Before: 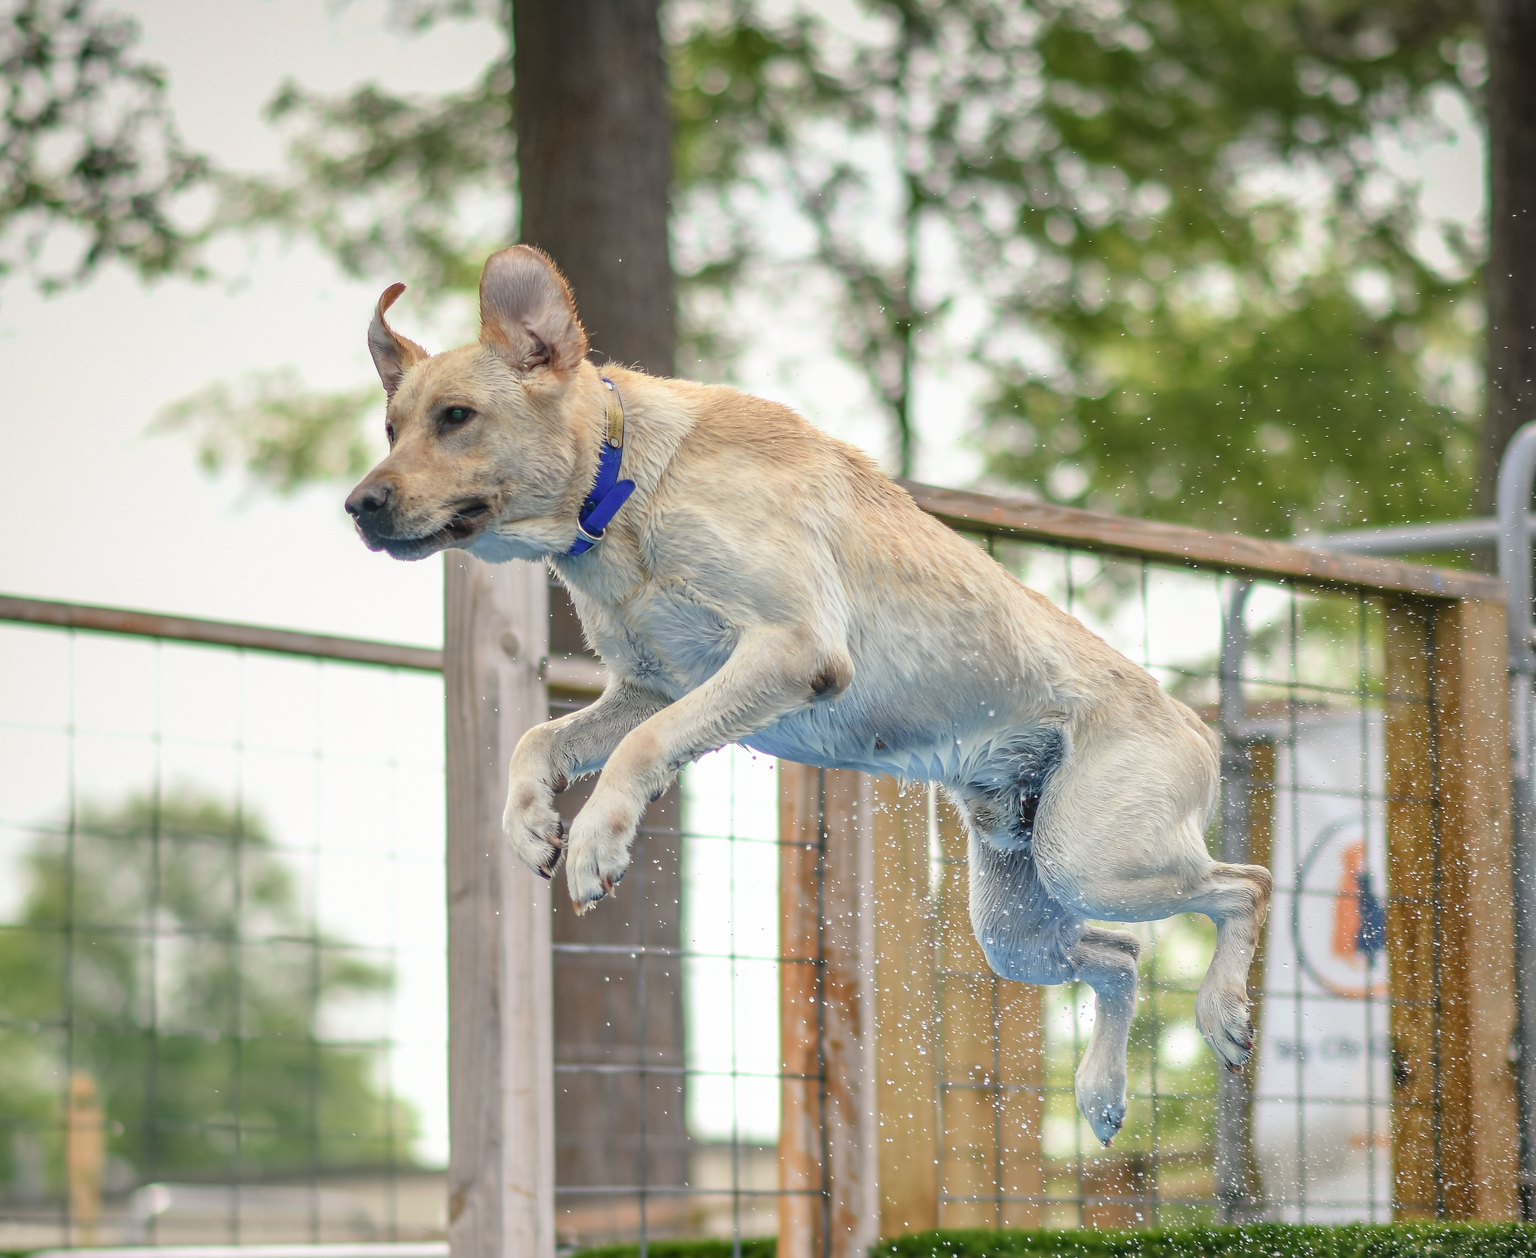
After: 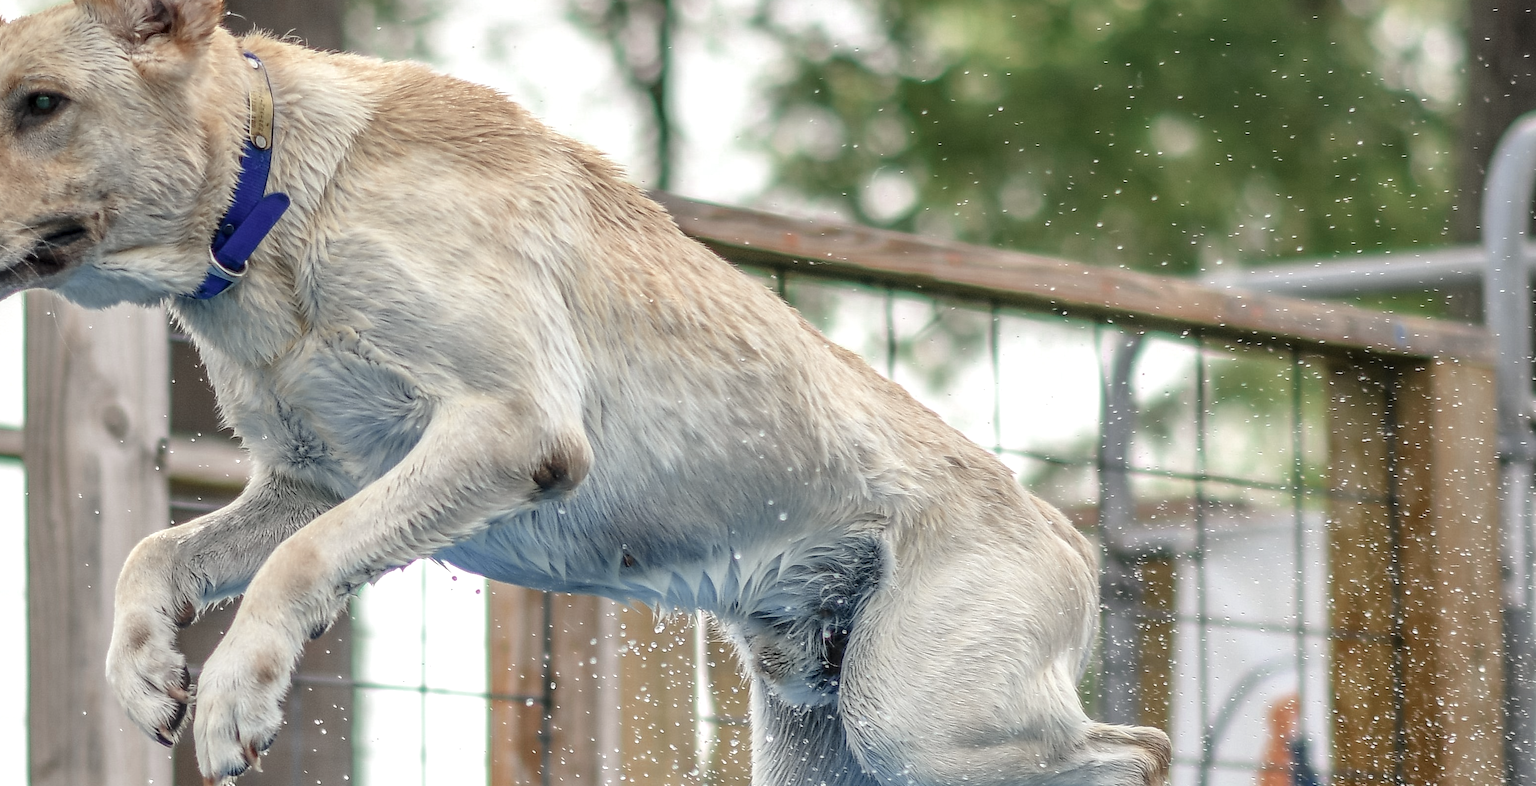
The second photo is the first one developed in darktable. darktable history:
crop and rotate: left 27.77%, top 27.087%, bottom 27.77%
local contrast: detail 130%
color zones: curves: ch0 [(0, 0.5) (0.125, 0.4) (0.25, 0.5) (0.375, 0.4) (0.5, 0.4) (0.625, 0.35) (0.75, 0.35) (0.875, 0.5)]; ch1 [(0, 0.35) (0.125, 0.45) (0.25, 0.35) (0.375, 0.35) (0.5, 0.35) (0.625, 0.35) (0.75, 0.45) (0.875, 0.35)]; ch2 [(0, 0.6) (0.125, 0.5) (0.25, 0.5) (0.375, 0.6) (0.5, 0.6) (0.625, 0.5) (0.75, 0.5) (0.875, 0.5)]
